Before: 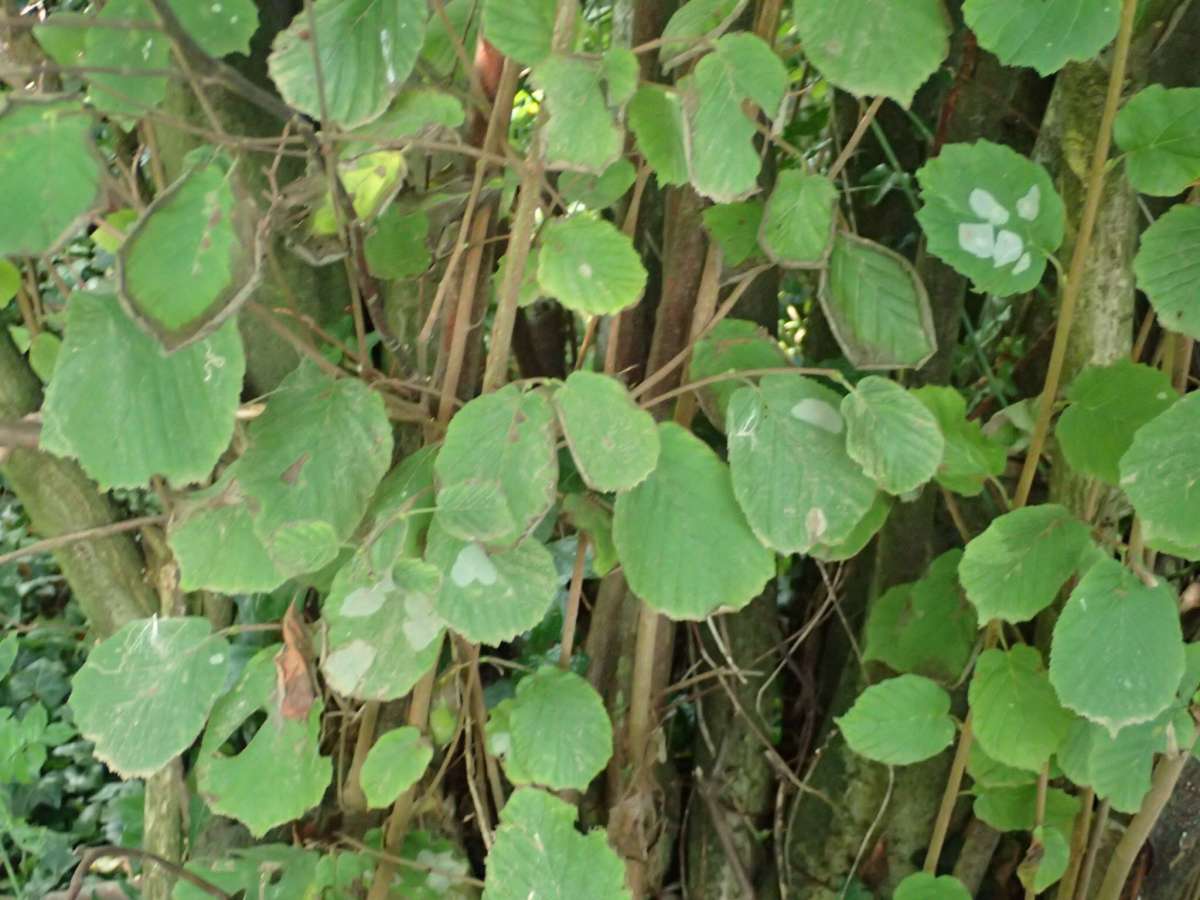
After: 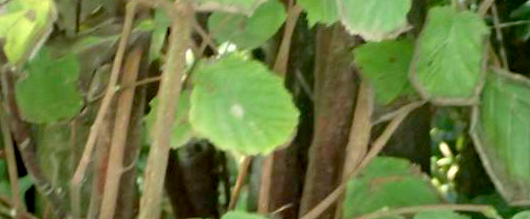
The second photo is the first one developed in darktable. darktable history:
exposure: black level correction 0.009, exposure 0.119 EV, compensate highlight preservation false
crop: left 28.64%, top 16.832%, right 26.637%, bottom 58.055%
rotate and perspective: rotation -1°, crop left 0.011, crop right 0.989, crop top 0.025, crop bottom 0.975
